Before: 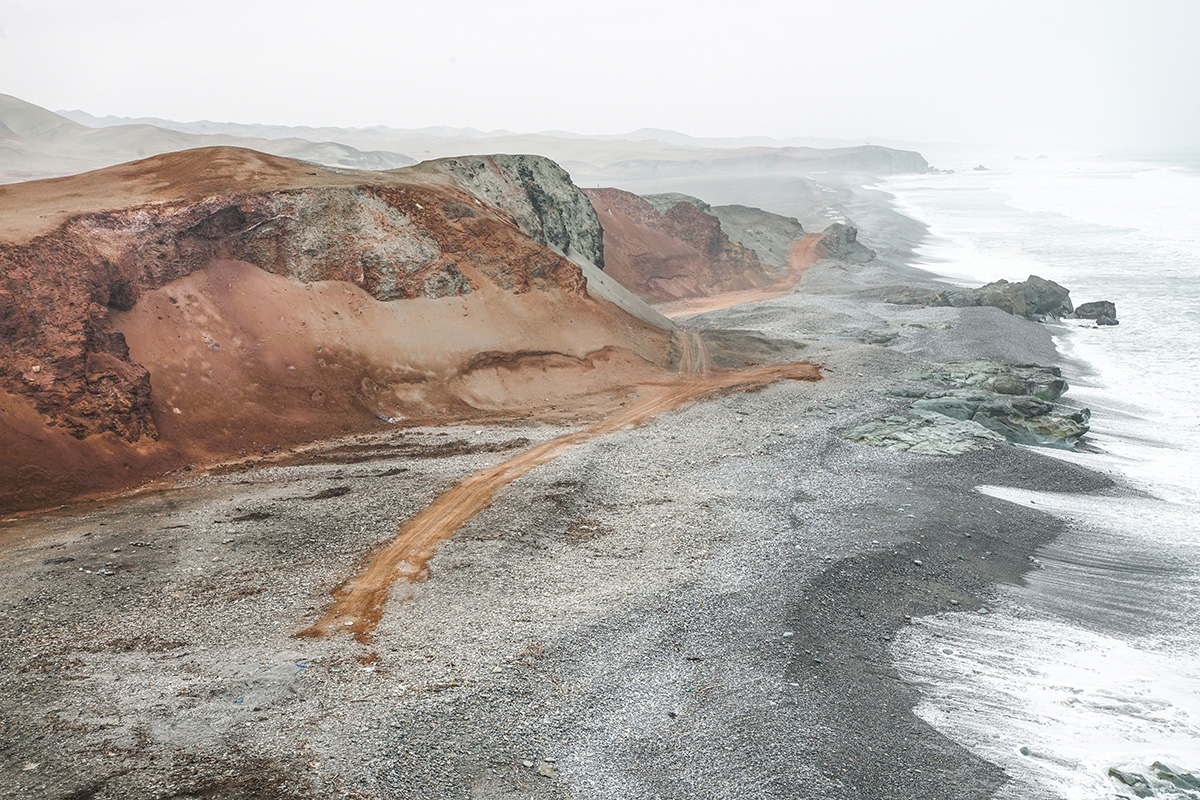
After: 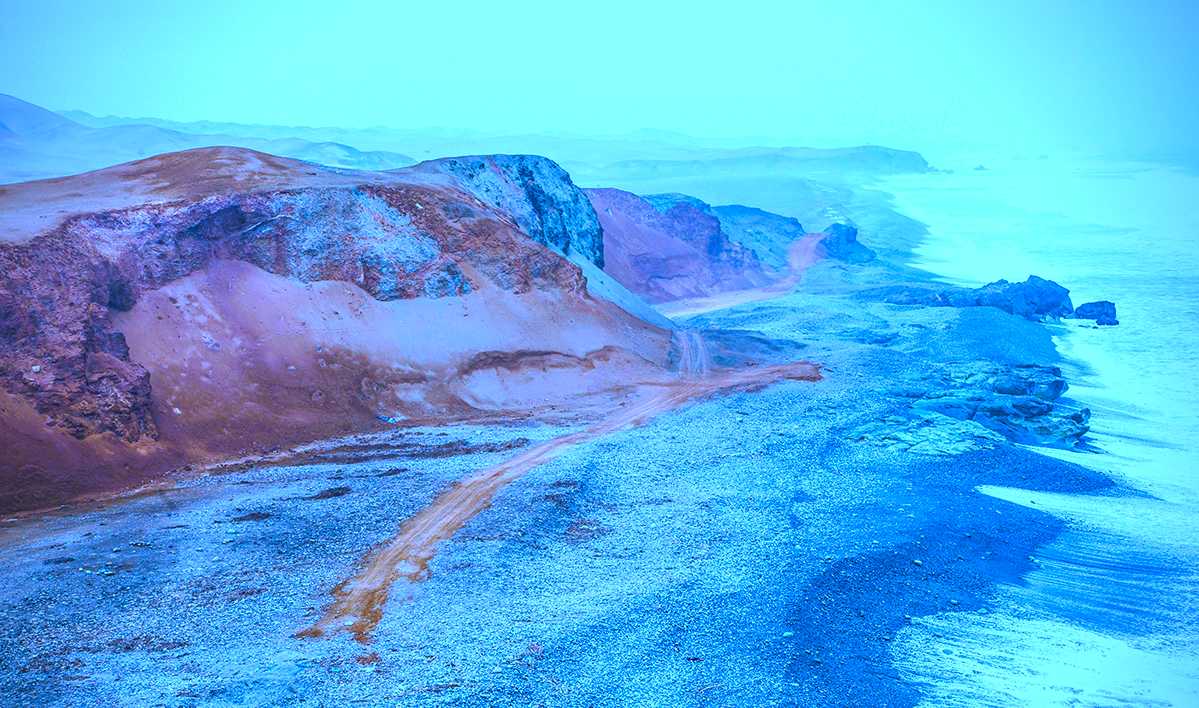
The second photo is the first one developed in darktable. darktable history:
crop and rotate: top 0%, bottom 11.49%
white balance: red 0.766, blue 1.537
color balance rgb: linear chroma grading › shadows 10%, linear chroma grading › highlights 10%, linear chroma grading › global chroma 15%, linear chroma grading › mid-tones 15%, perceptual saturation grading › global saturation 40%, perceptual saturation grading › highlights -25%, perceptual saturation grading › mid-tones 35%, perceptual saturation grading › shadows 35%, perceptual brilliance grading › global brilliance 11.29%, global vibrance 11.29%
vignetting: brightness -0.629, saturation -0.007, center (-0.028, 0.239)
